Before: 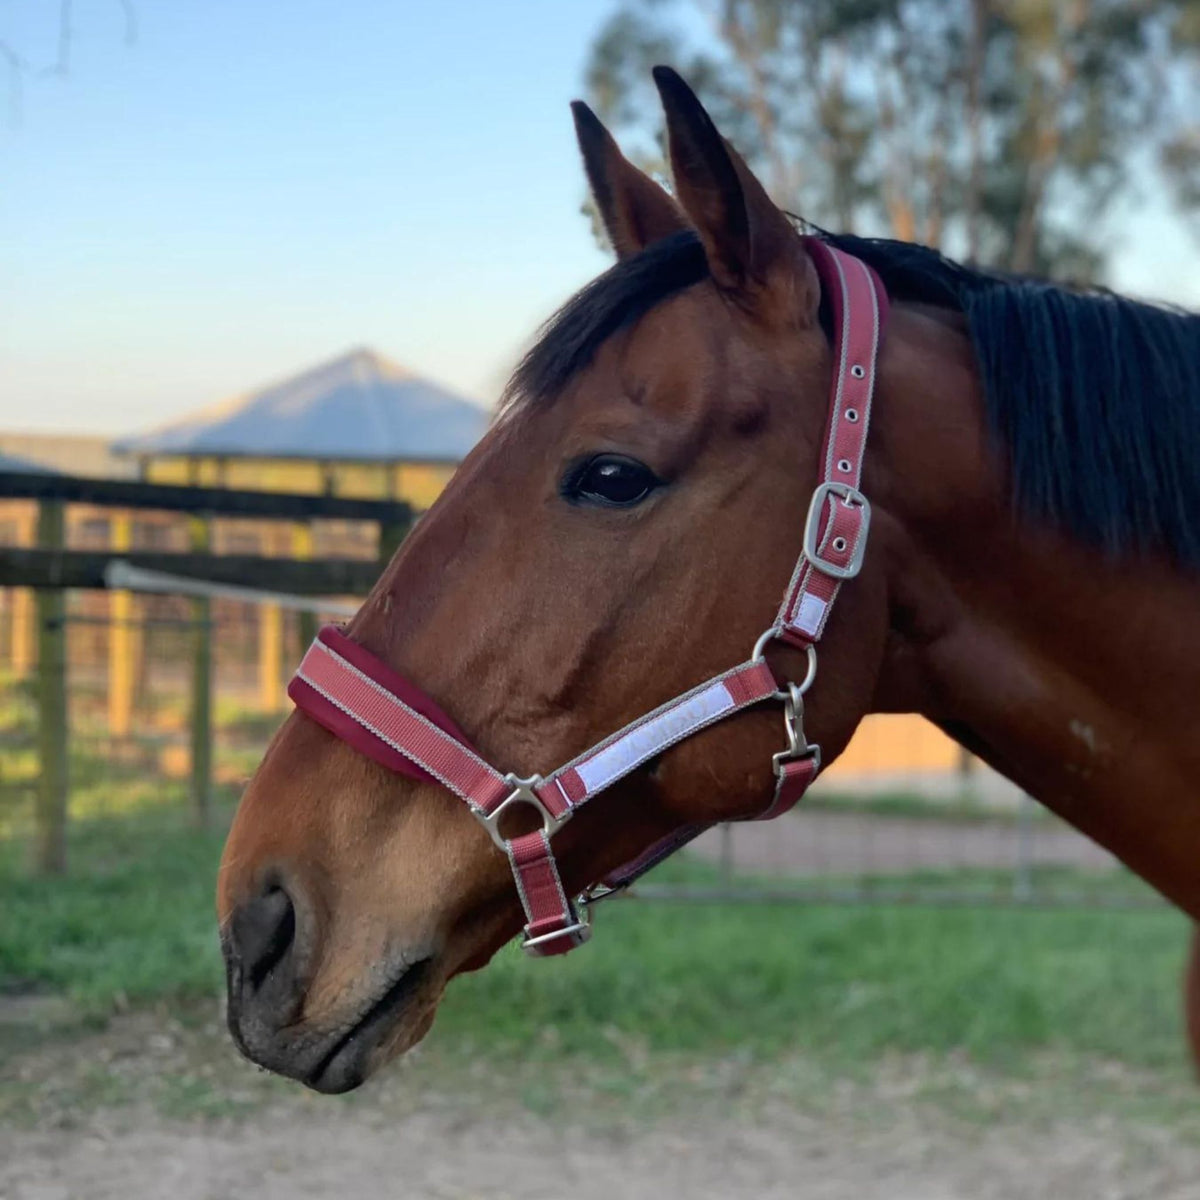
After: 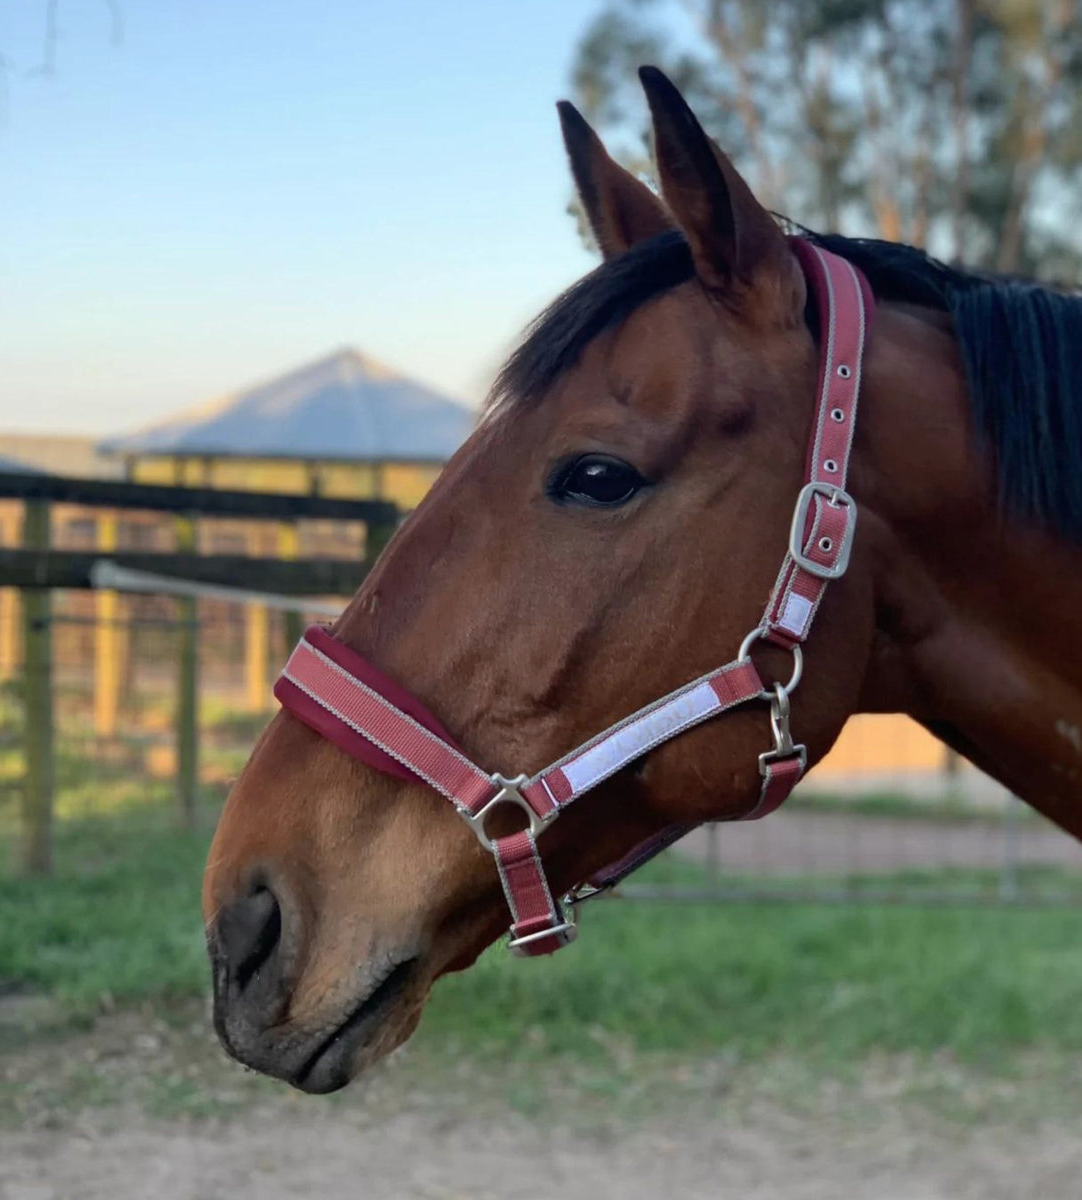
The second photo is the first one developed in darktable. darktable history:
crop and rotate: left 1.202%, right 8.589%
contrast brightness saturation: saturation -0.055
